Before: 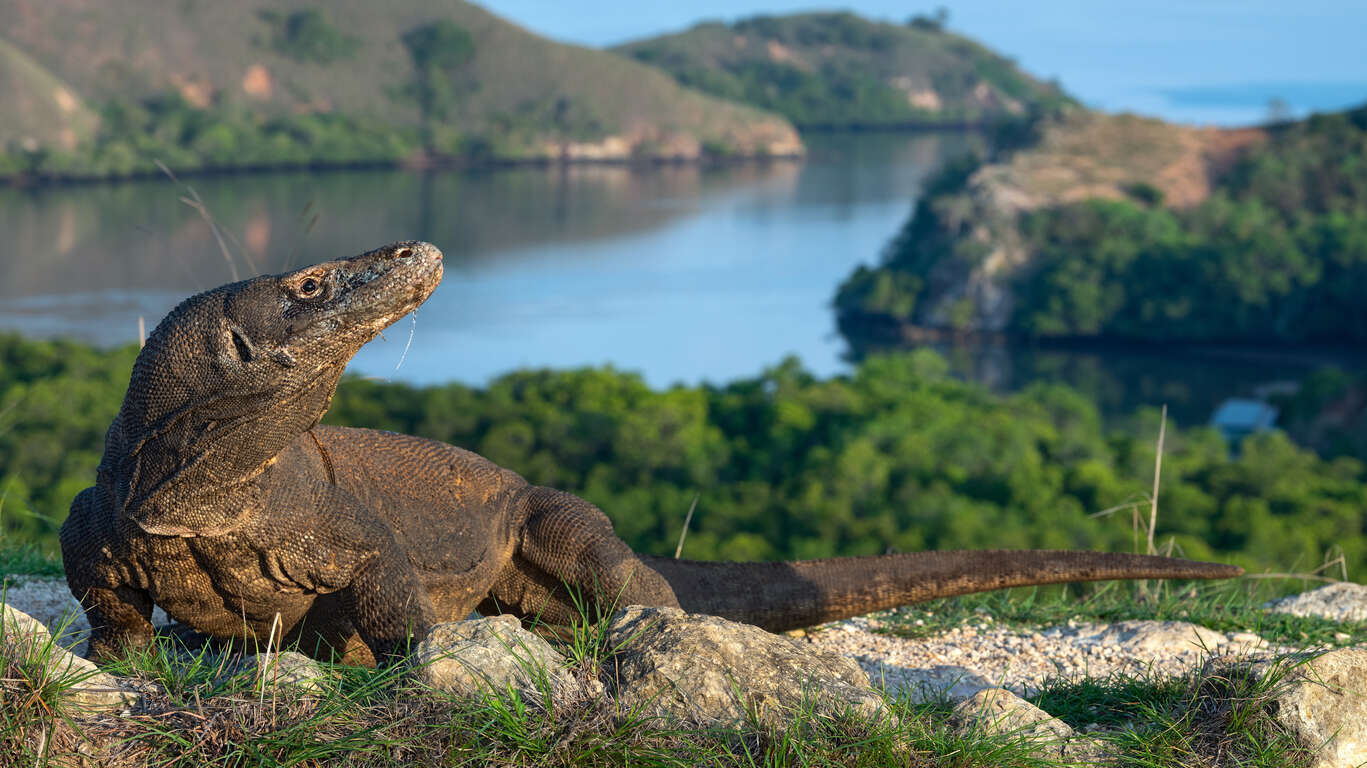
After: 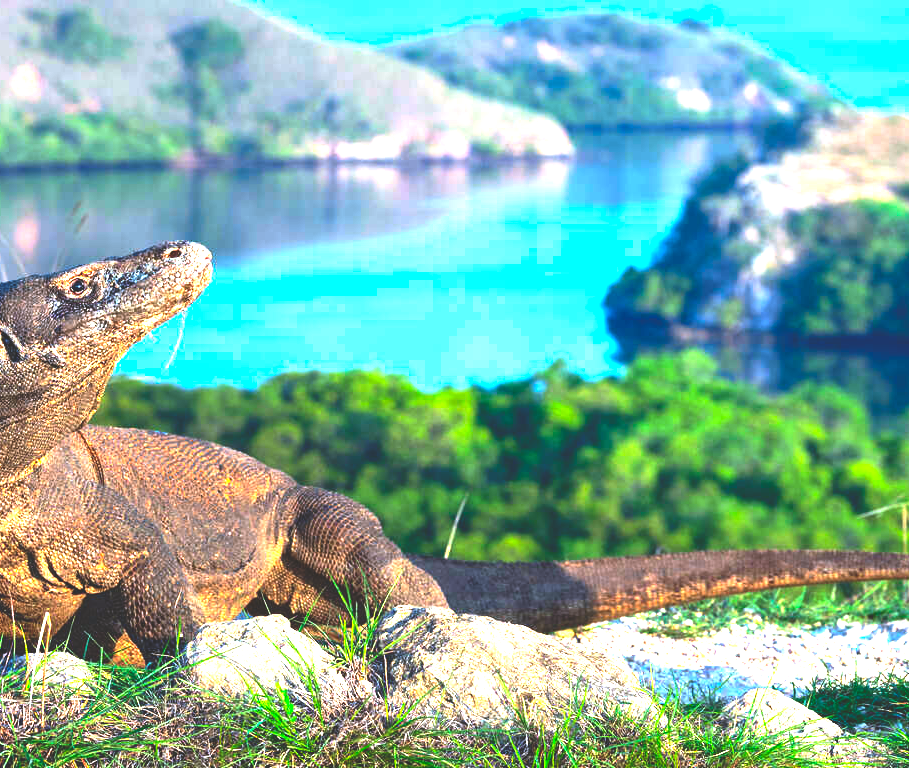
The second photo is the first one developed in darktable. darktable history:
rgb curve: curves: ch0 [(0, 0.186) (0.314, 0.284) (0.775, 0.708) (1, 1)], compensate middle gray true, preserve colors none
contrast brightness saturation: contrast 0.09, saturation 0.28
color calibration: illuminant as shot in camera, x 0.366, y 0.378, temperature 4425.7 K, saturation algorithm version 1 (2020)
exposure: black level correction 0, exposure 2 EV, compensate highlight preservation false
crop: left 16.899%, right 16.556%
